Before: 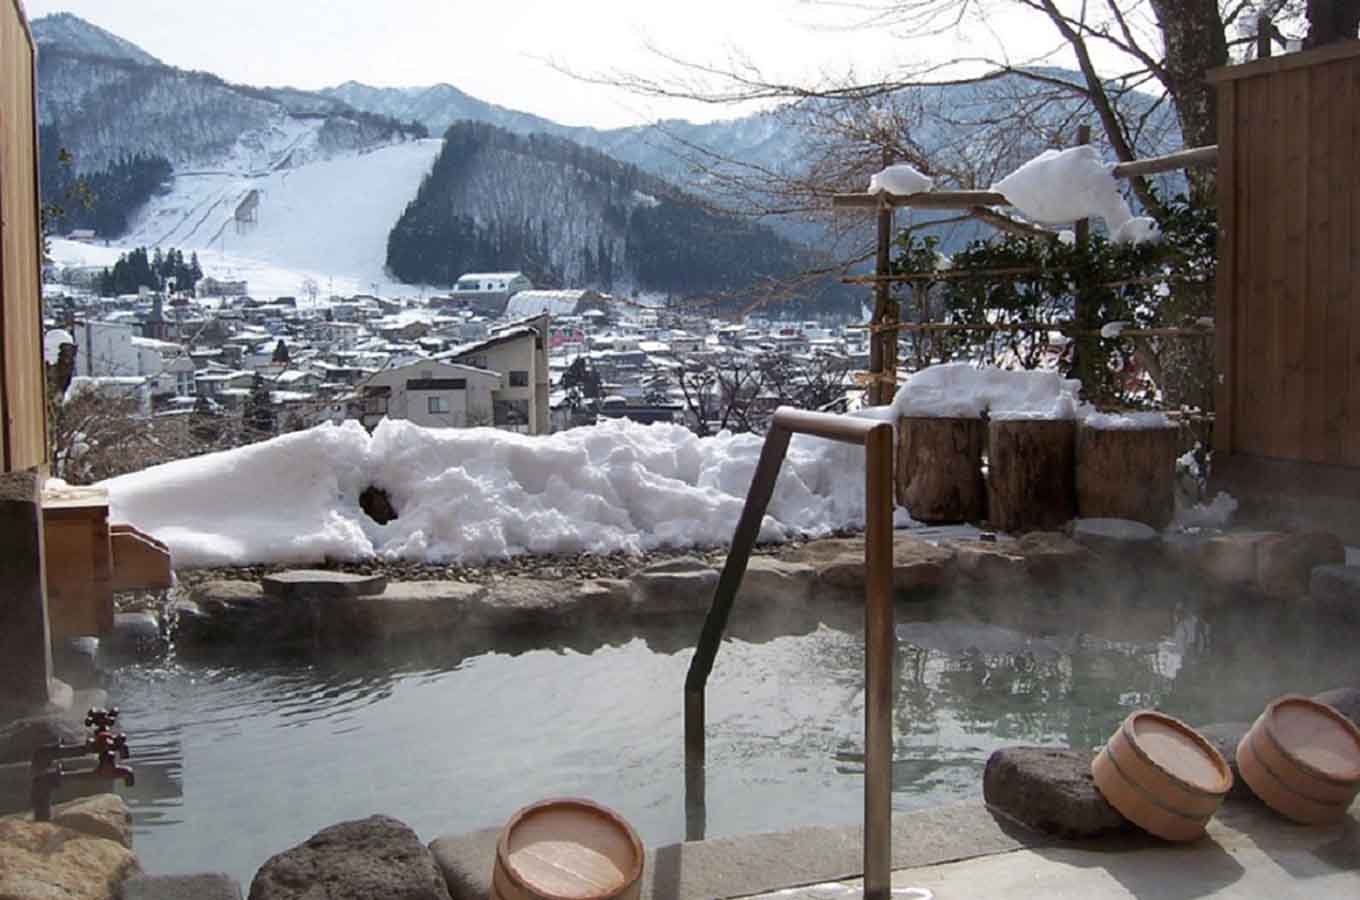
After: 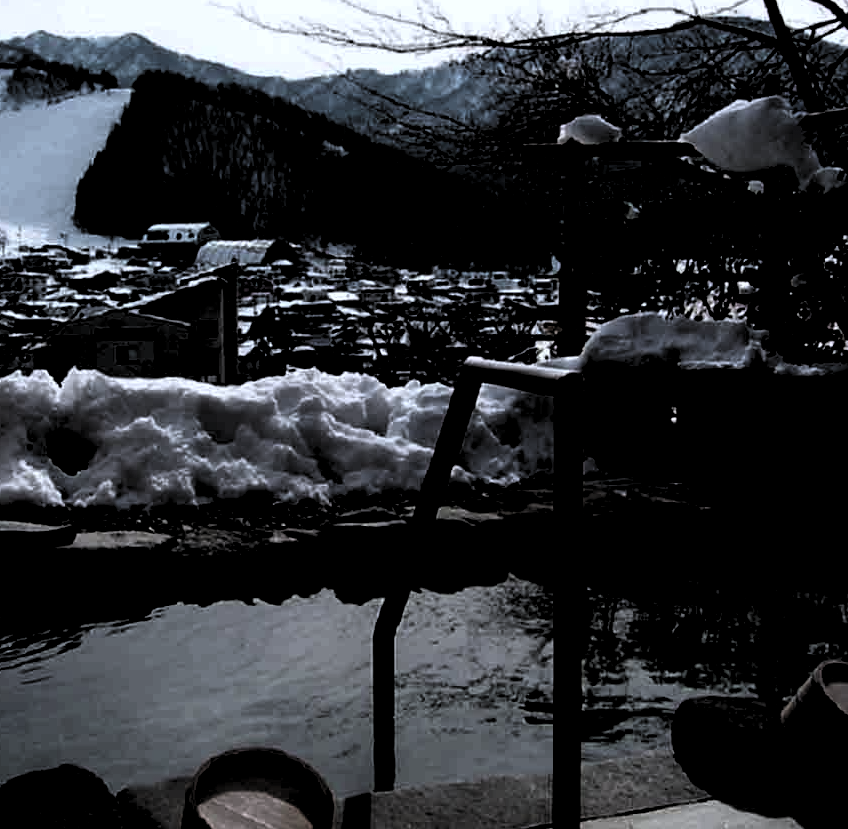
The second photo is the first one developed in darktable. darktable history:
levels: levels [0.514, 0.759, 1]
color correction: highlights a* -0.772, highlights b* -8.92
crop and rotate: left 22.918%, top 5.629%, right 14.711%, bottom 2.247%
